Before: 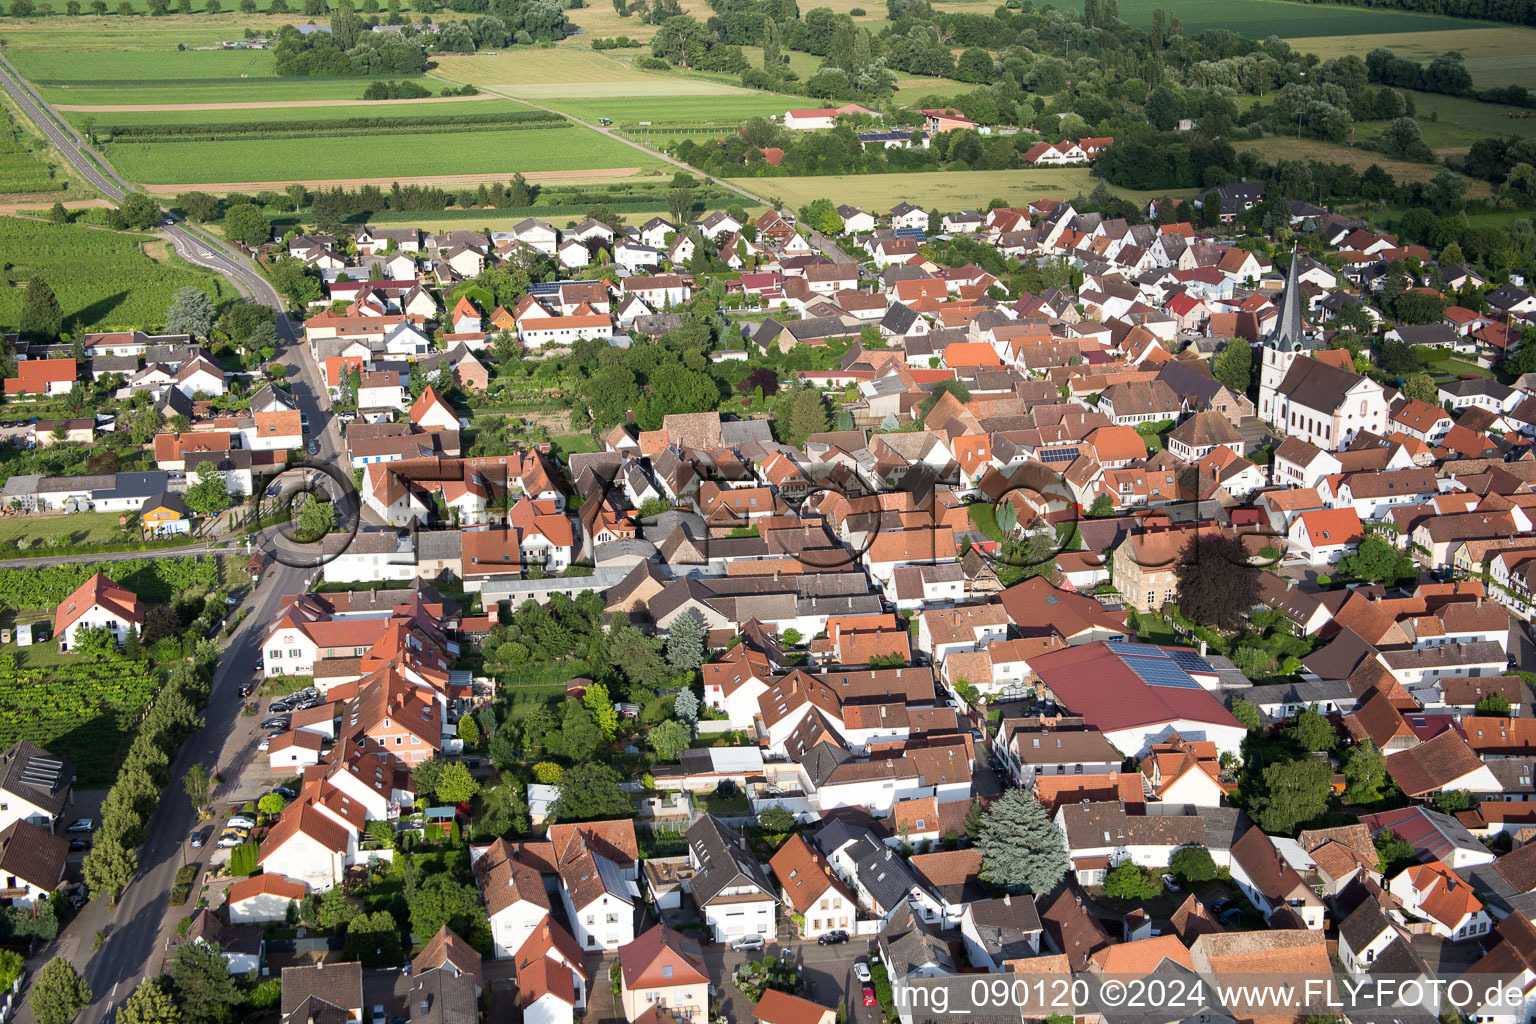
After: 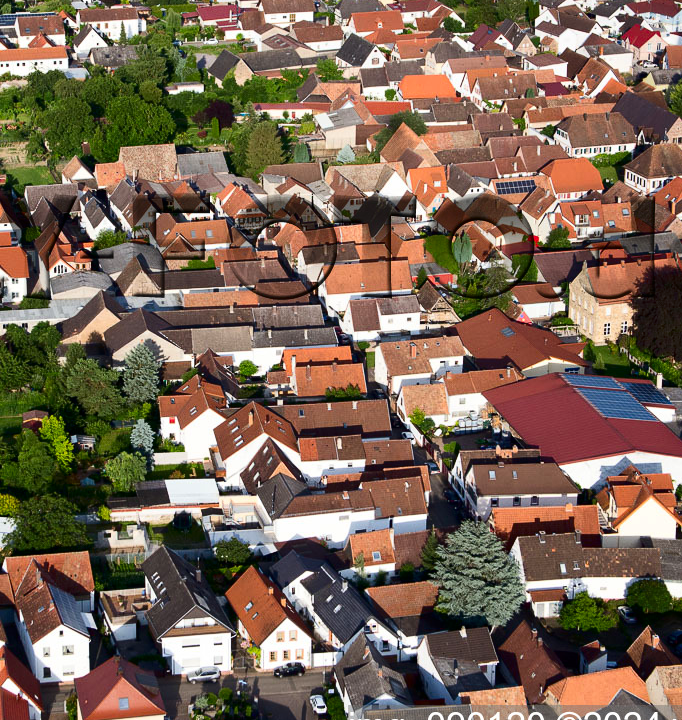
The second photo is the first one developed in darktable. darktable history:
crop: left 35.432%, top 26.233%, right 20.145%, bottom 3.432%
contrast brightness saturation: contrast 0.19, brightness -0.11, saturation 0.21
